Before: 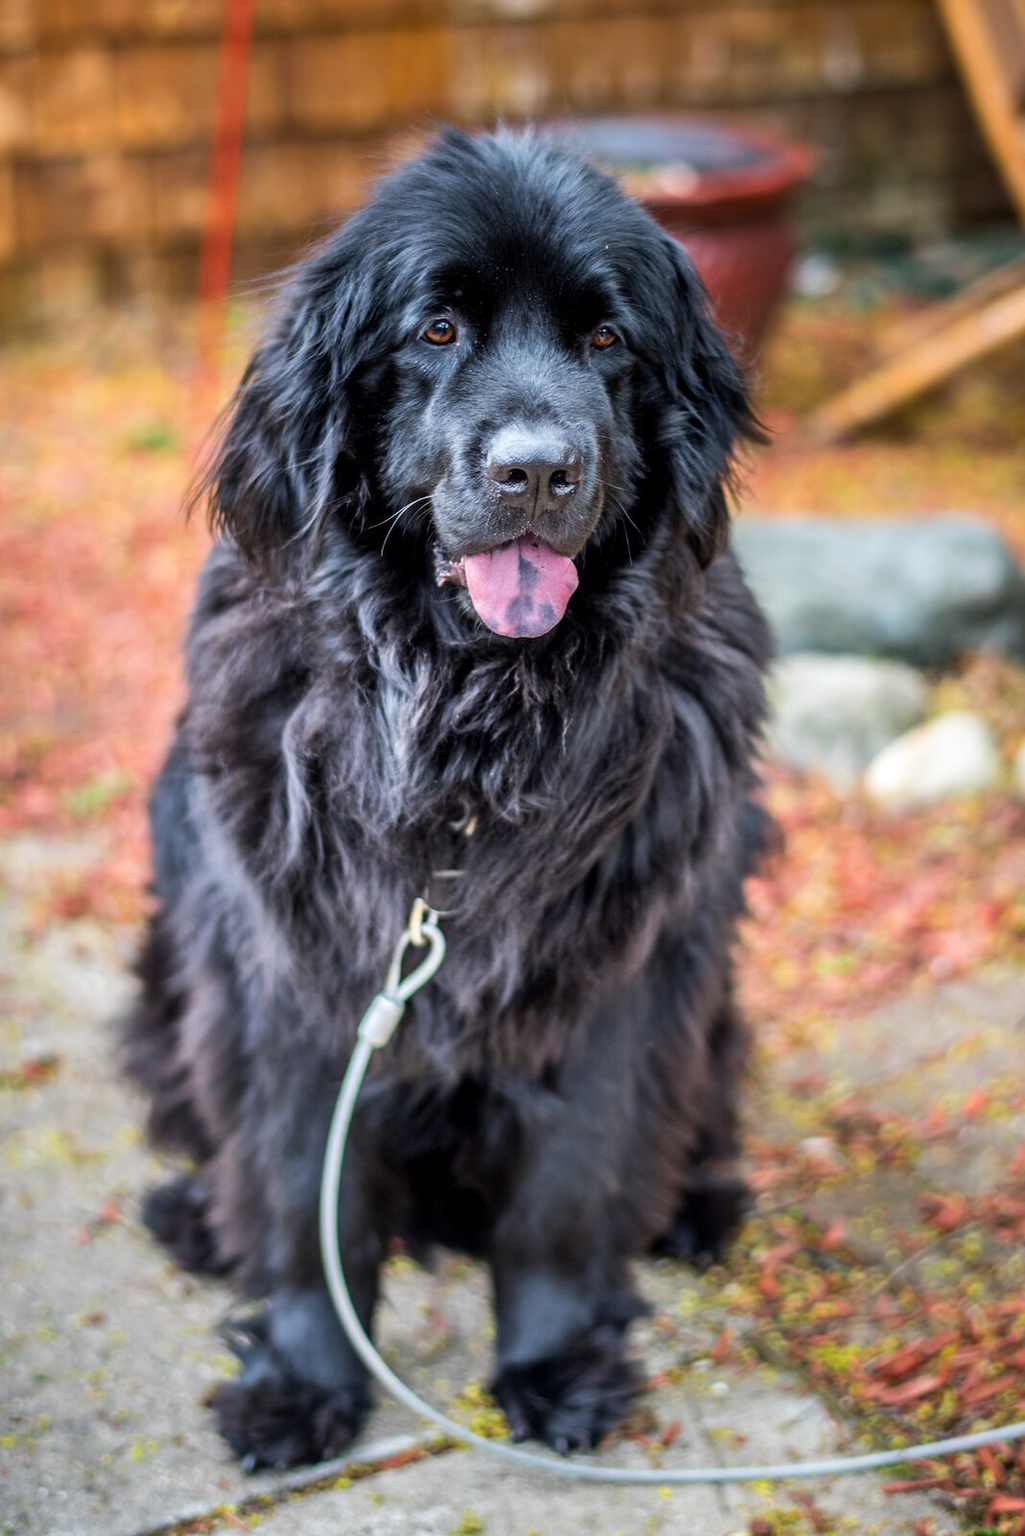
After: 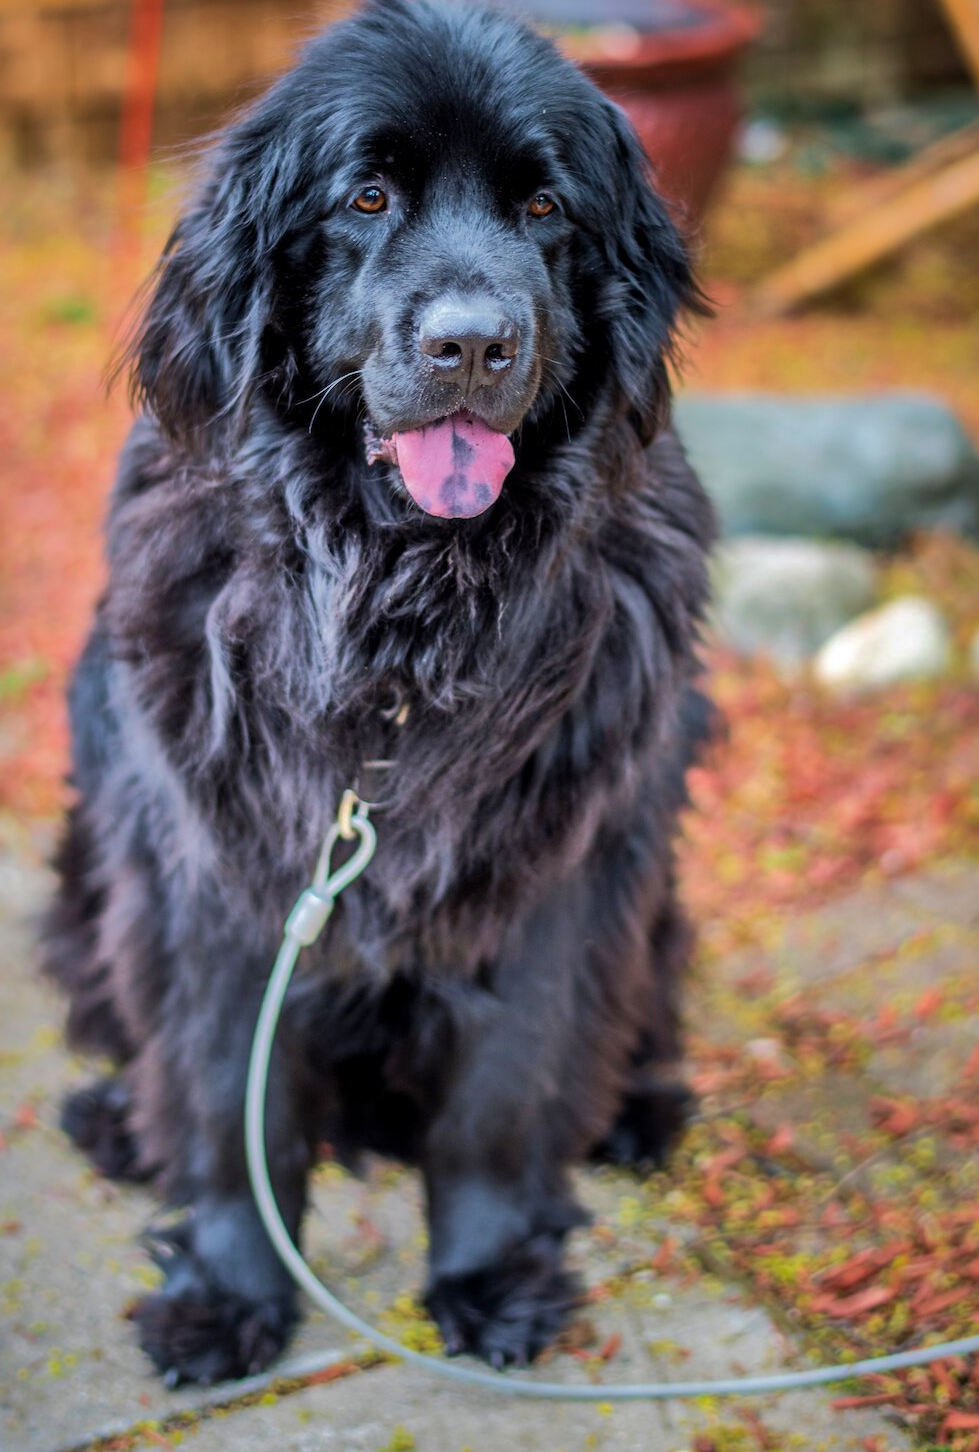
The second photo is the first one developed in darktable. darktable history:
shadows and highlights: shadows 25, highlights -70
crop and rotate: left 8.262%, top 9.226%
velvia: on, module defaults
